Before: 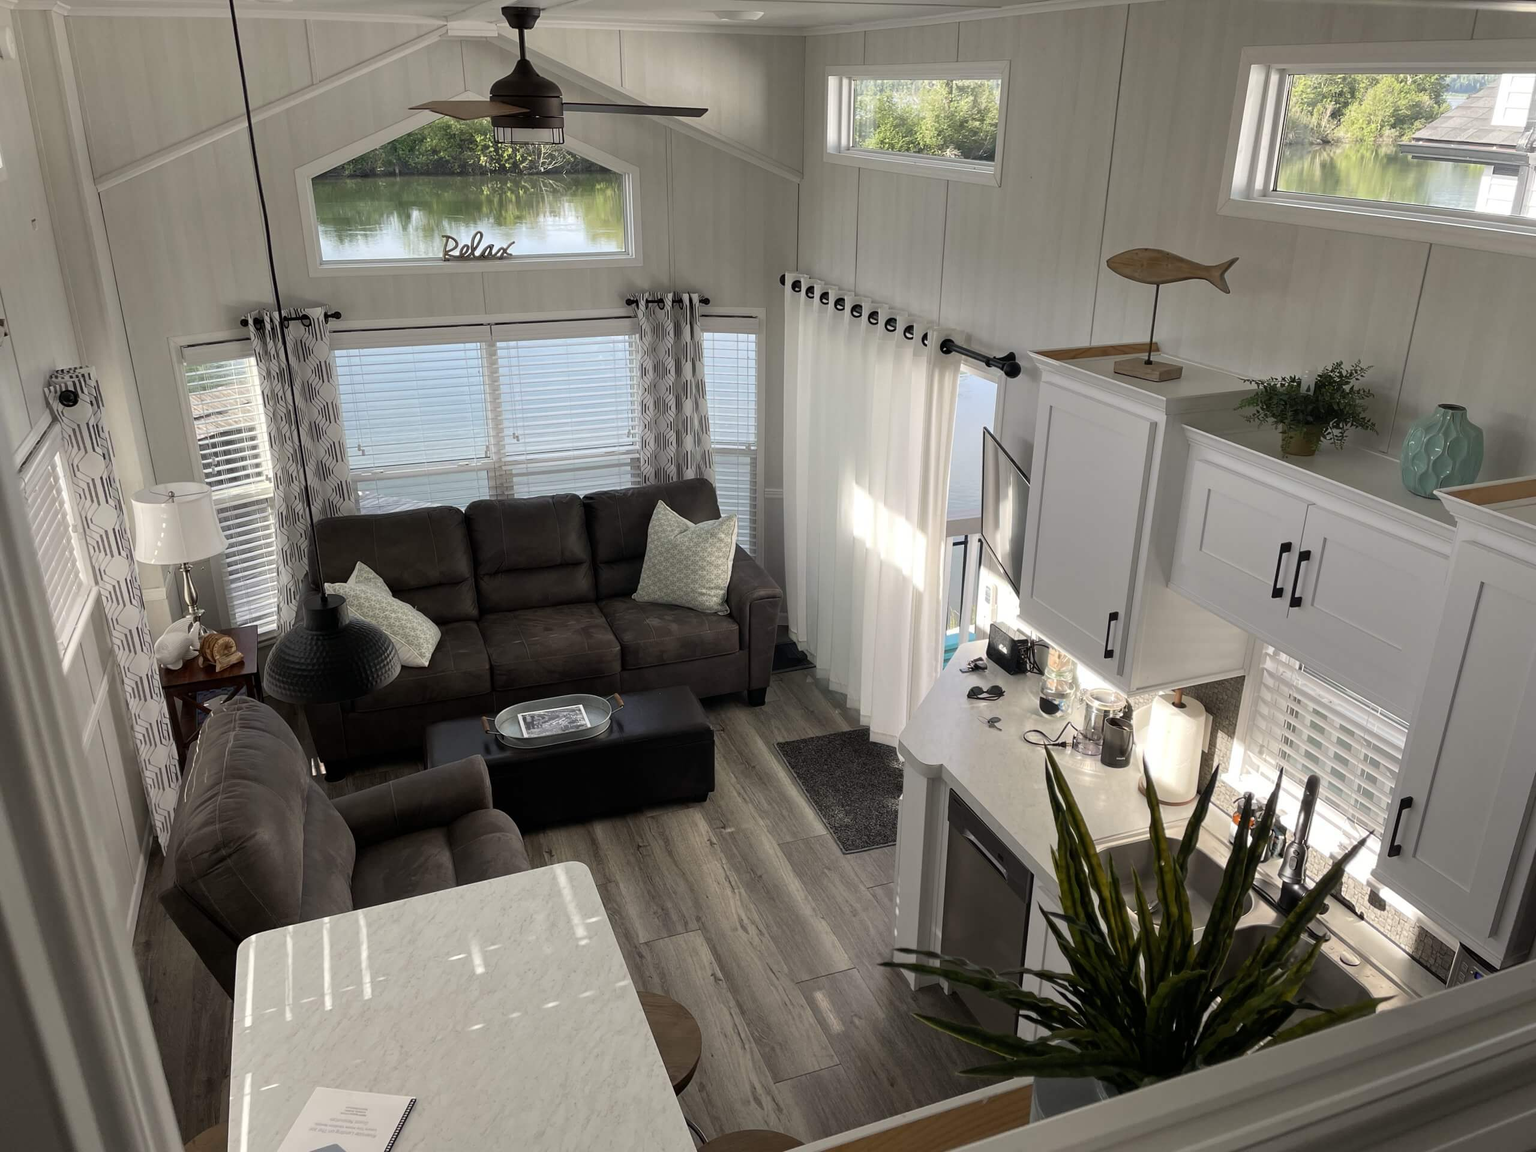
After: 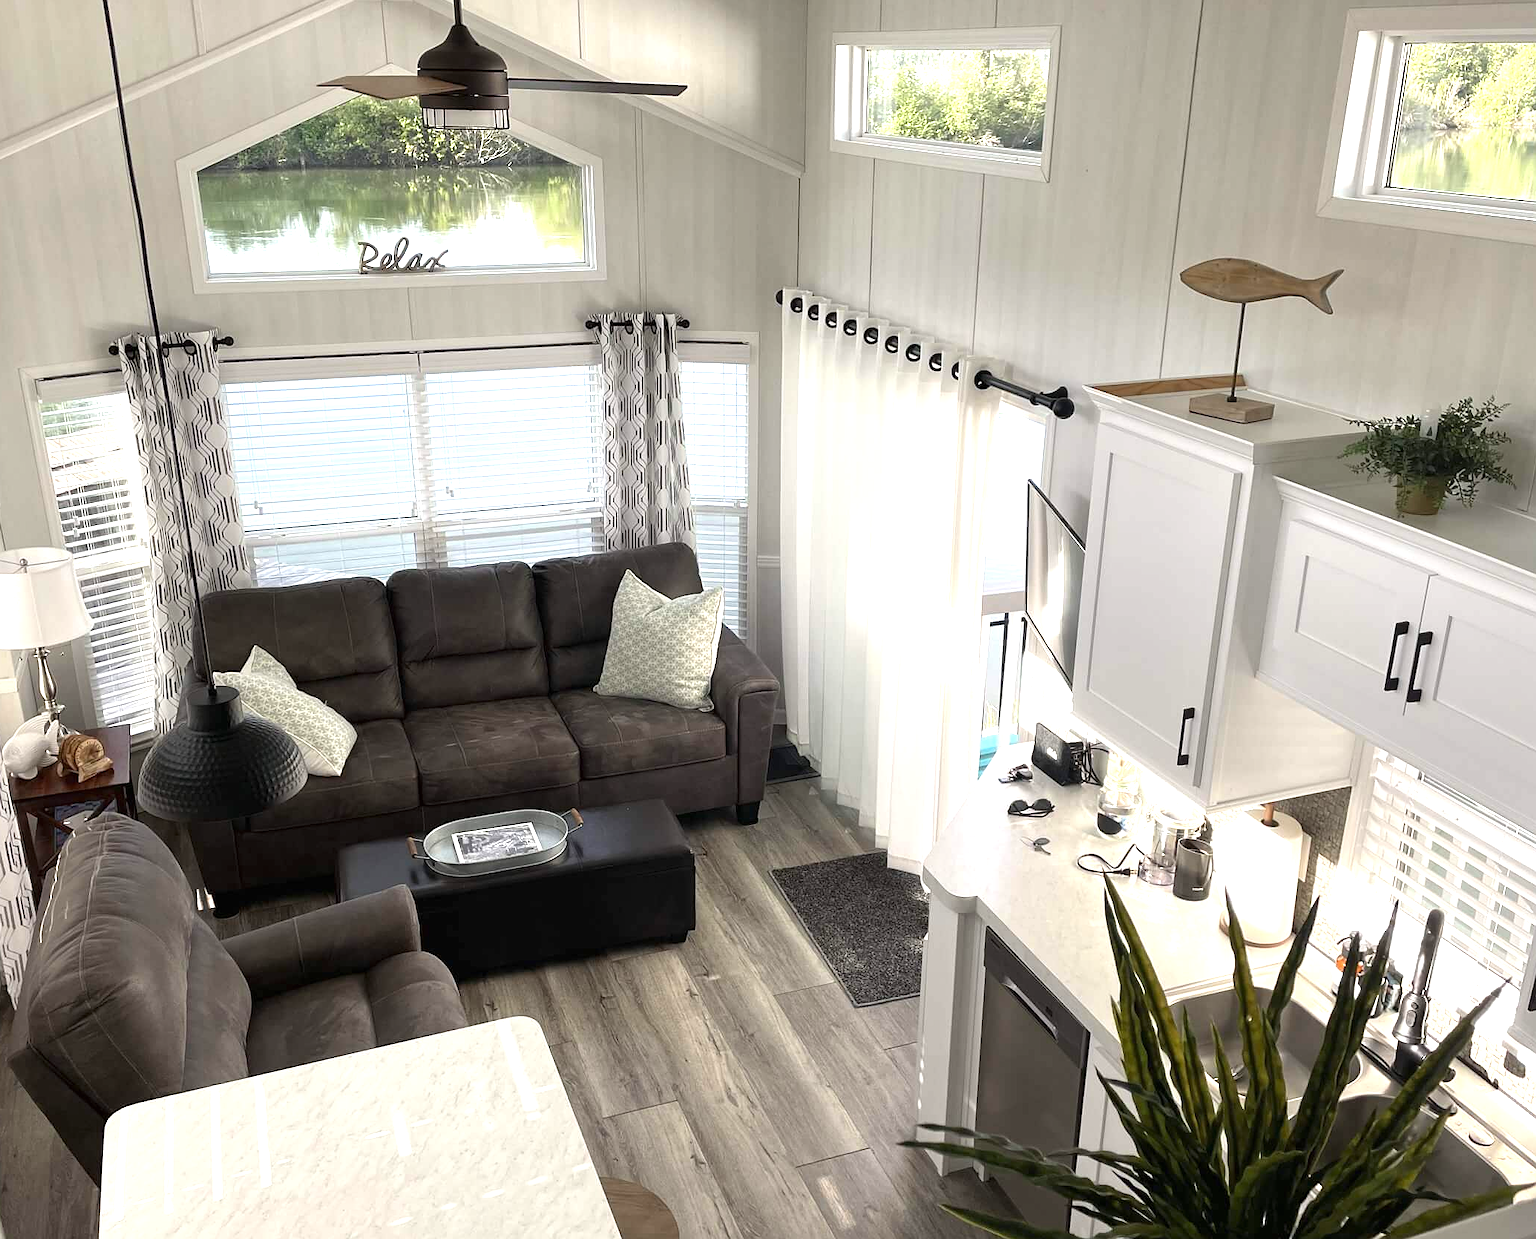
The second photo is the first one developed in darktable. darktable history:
crop: left 9.929%, top 3.475%, right 9.188%, bottom 9.529%
sharpen: radius 0.969, amount 0.604
exposure: black level correction 0, exposure 1.1 EV, compensate highlight preservation false
